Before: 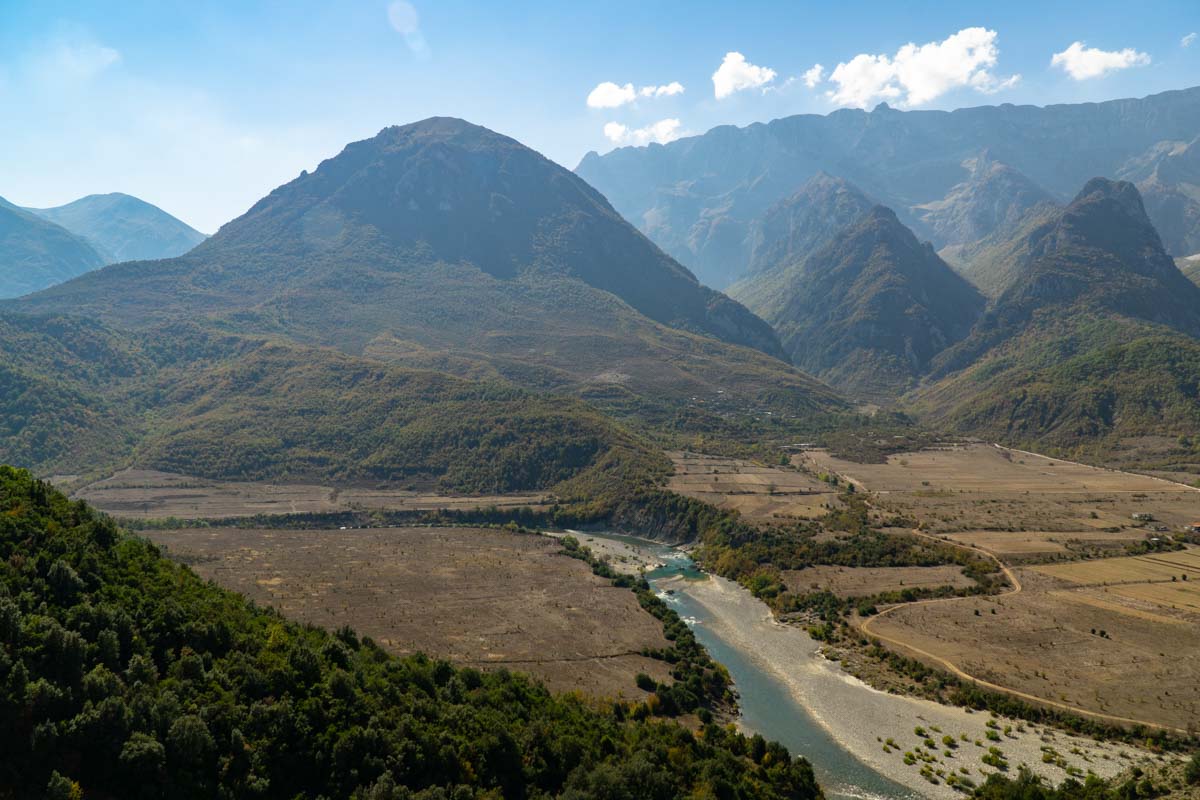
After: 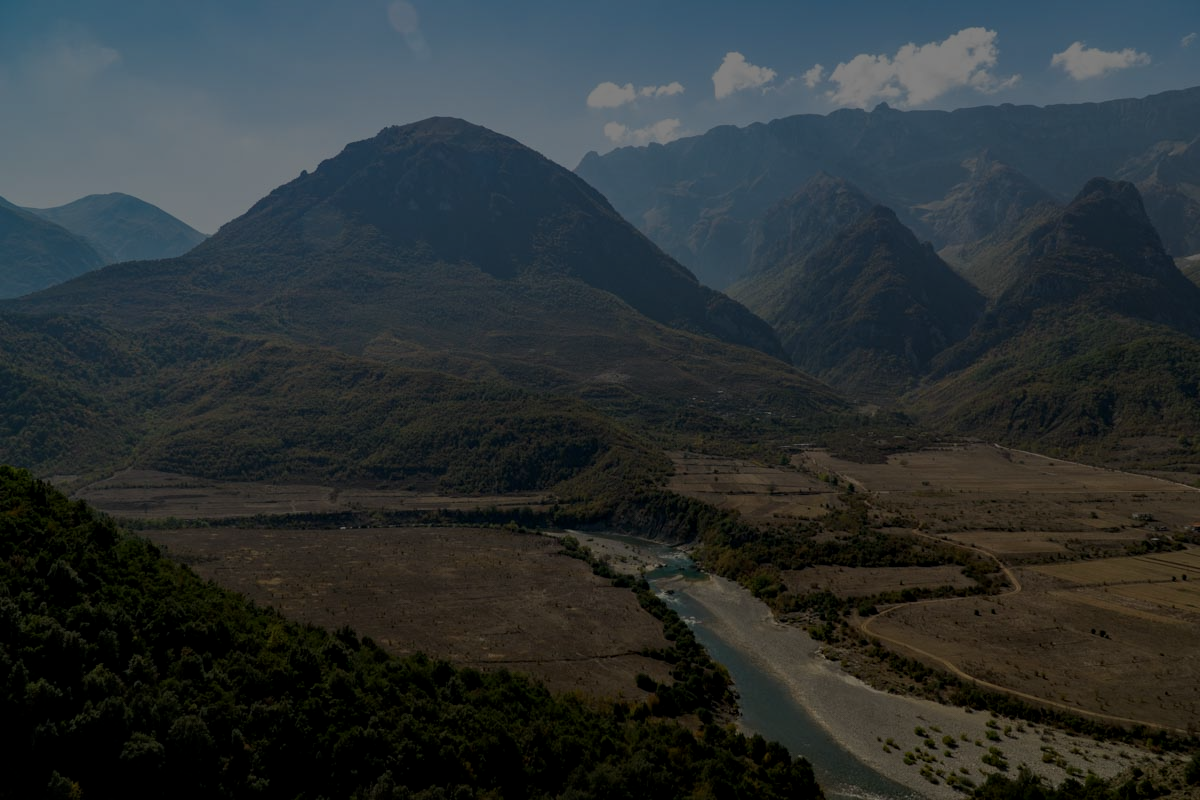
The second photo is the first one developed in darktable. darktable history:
exposure: exposure -2.376 EV, compensate highlight preservation false
local contrast: highlights 102%, shadows 101%, detail 120%, midtone range 0.2
